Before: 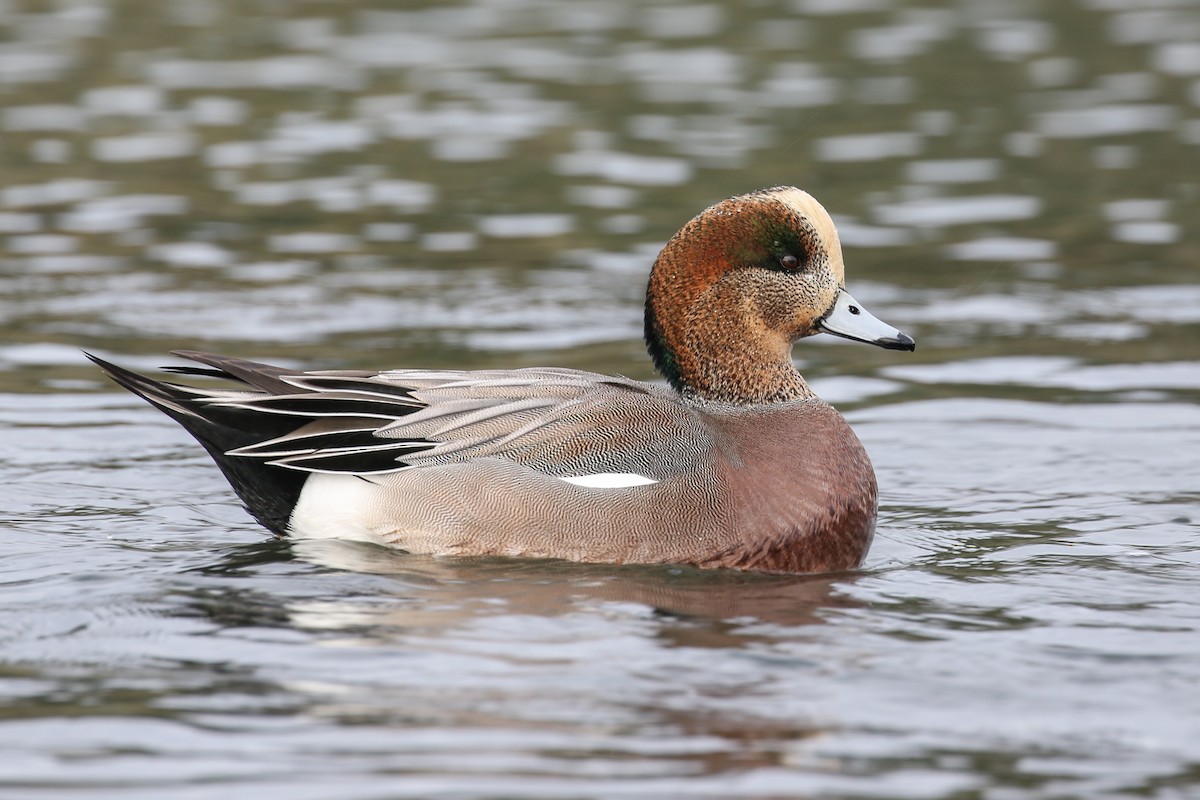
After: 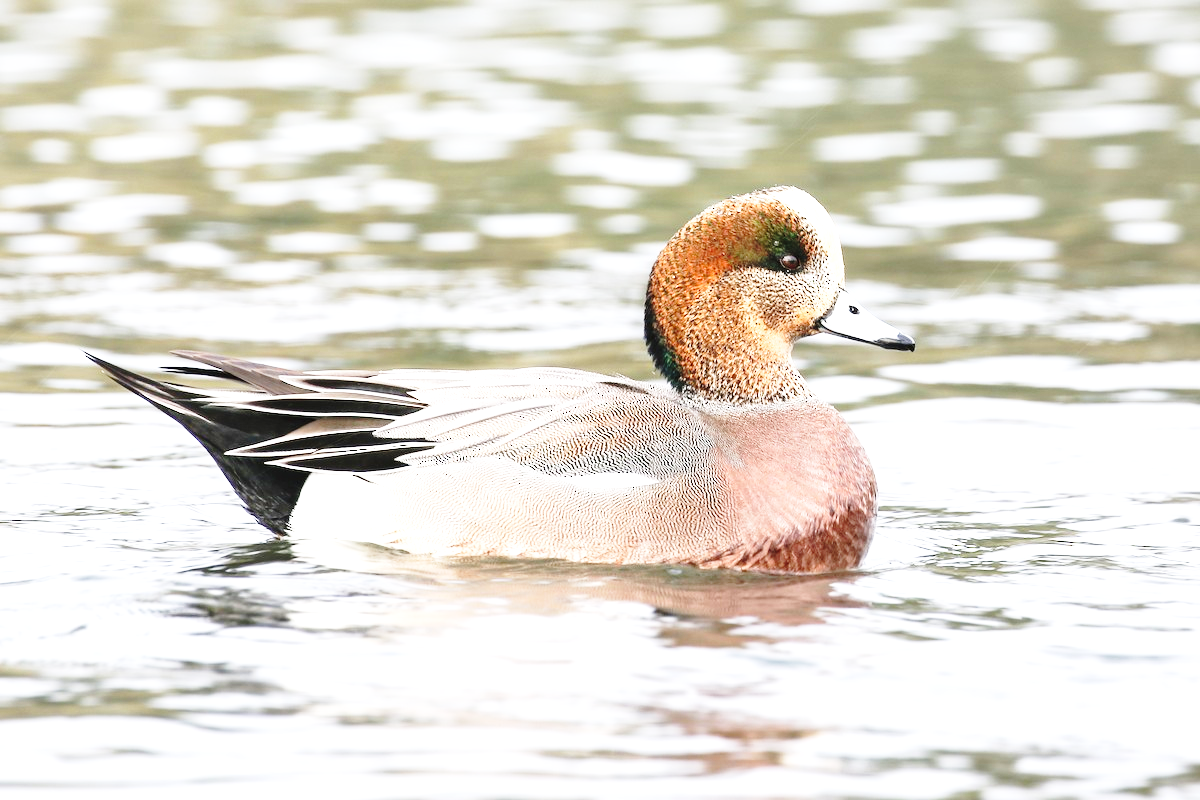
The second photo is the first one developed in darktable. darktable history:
base curve: curves: ch0 [(0, 0) (0.028, 0.03) (0.121, 0.232) (0.46, 0.748) (0.859, 0.968) (1, 1)], preserve colors none
exposure: black level correction 0, exposure 1.125 EV, compensate exposure bias true, compensate highlight preservation false
